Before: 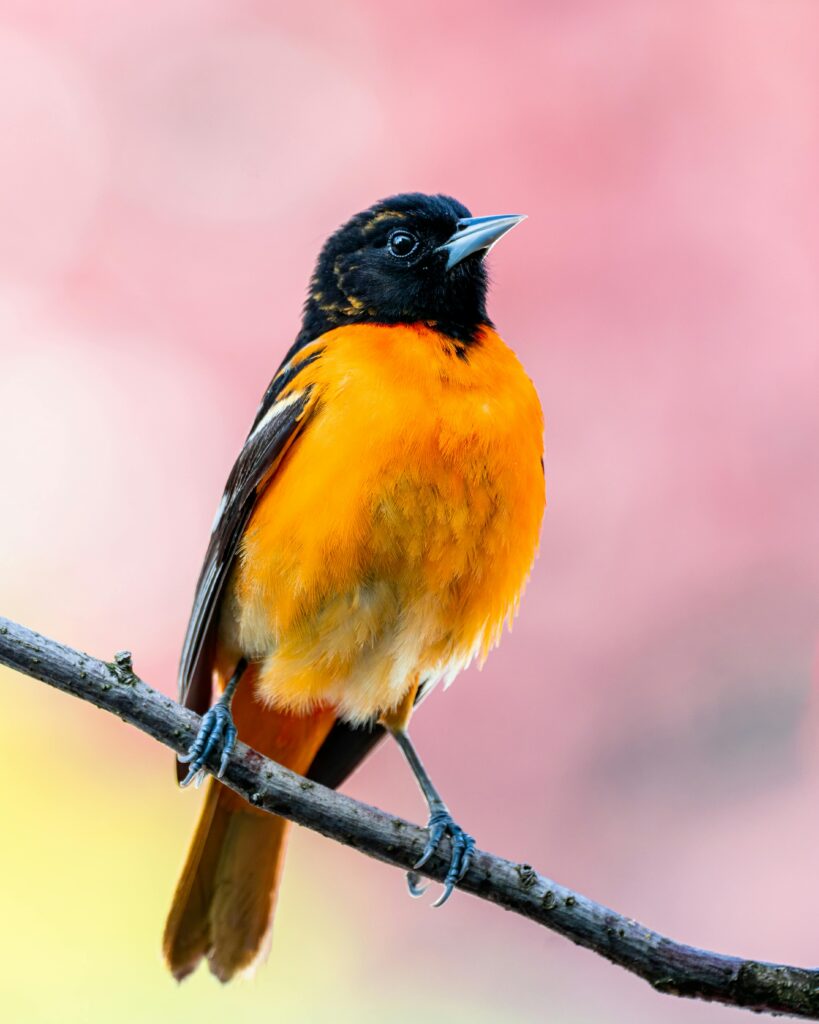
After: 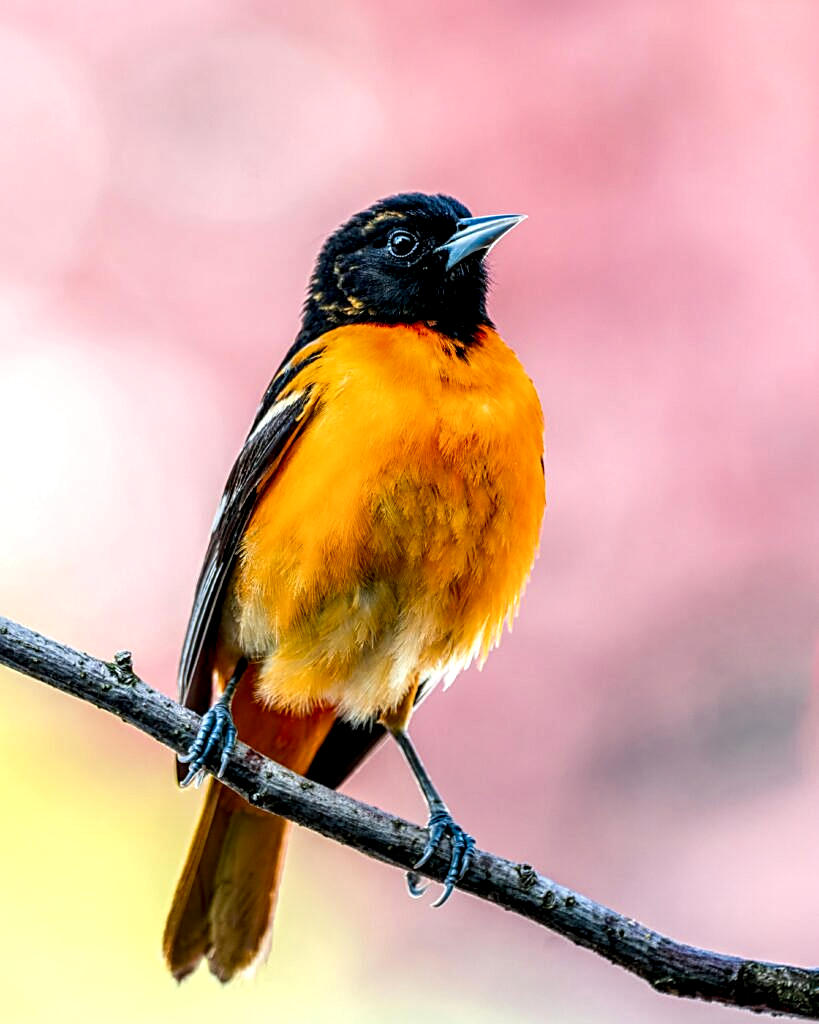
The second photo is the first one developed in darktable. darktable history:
sharpen: on, module defaults
local contrast: highlights 60%, shadows 62%, detail 160%
color balance rgb: perceptual saturation grading › global saturation 1.857%, perceptual saturation grading › highlights -1.212%, perceptual saturation grading › mid-tones 4.433%, perceptual saturation grading › shadows 8.576%, perceptual brilliance grading › global brilliance 3.057%
